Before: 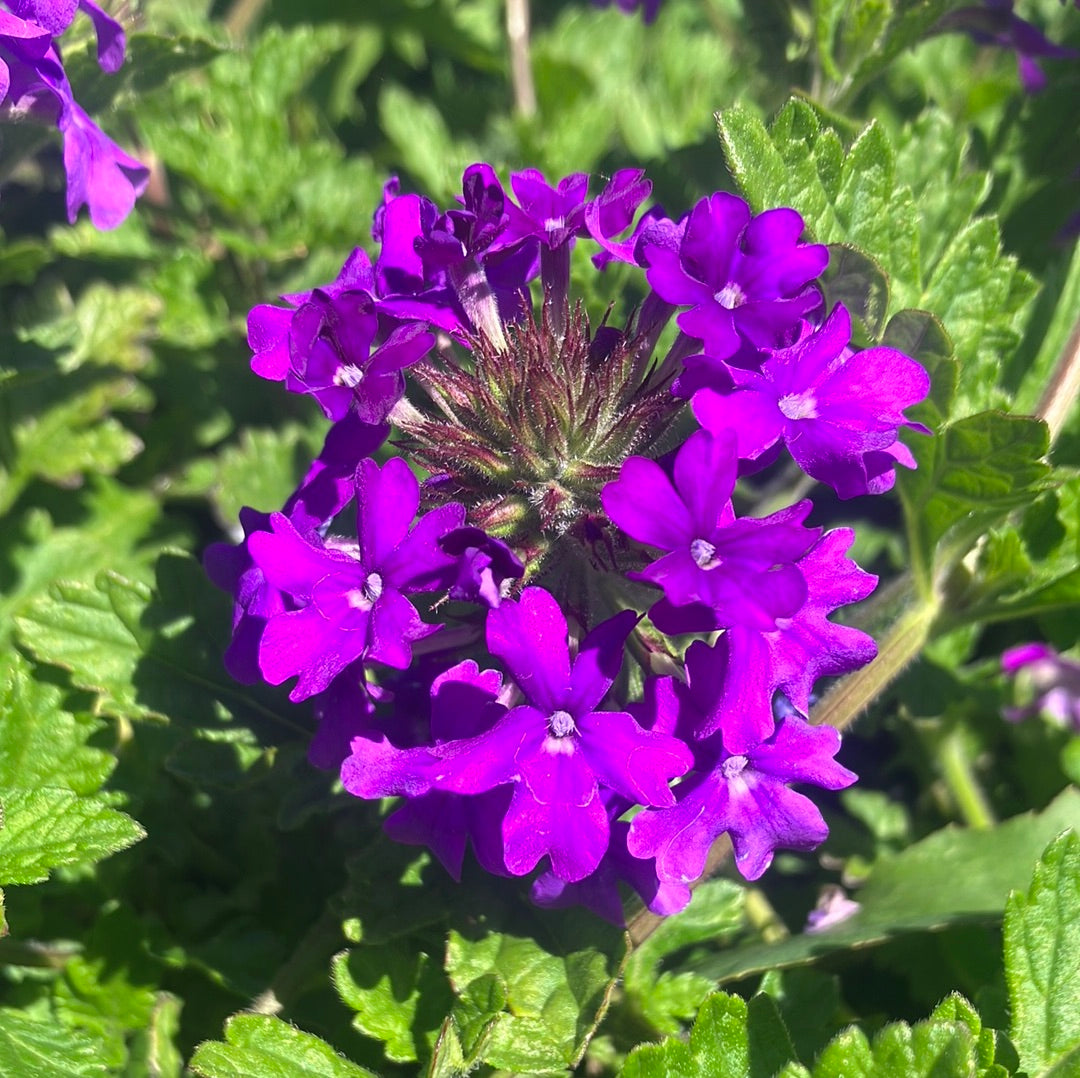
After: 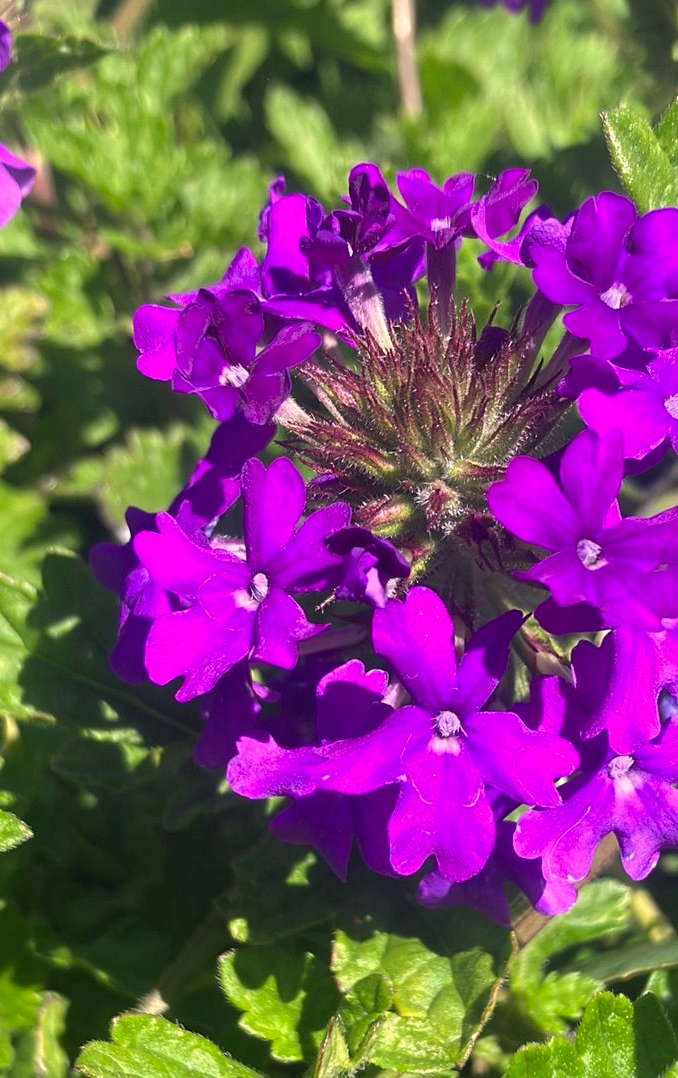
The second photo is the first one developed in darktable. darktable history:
crop: left 10.644%, right 26.528%
color correction: highlights a* 5.81, highlights b* 4.84
